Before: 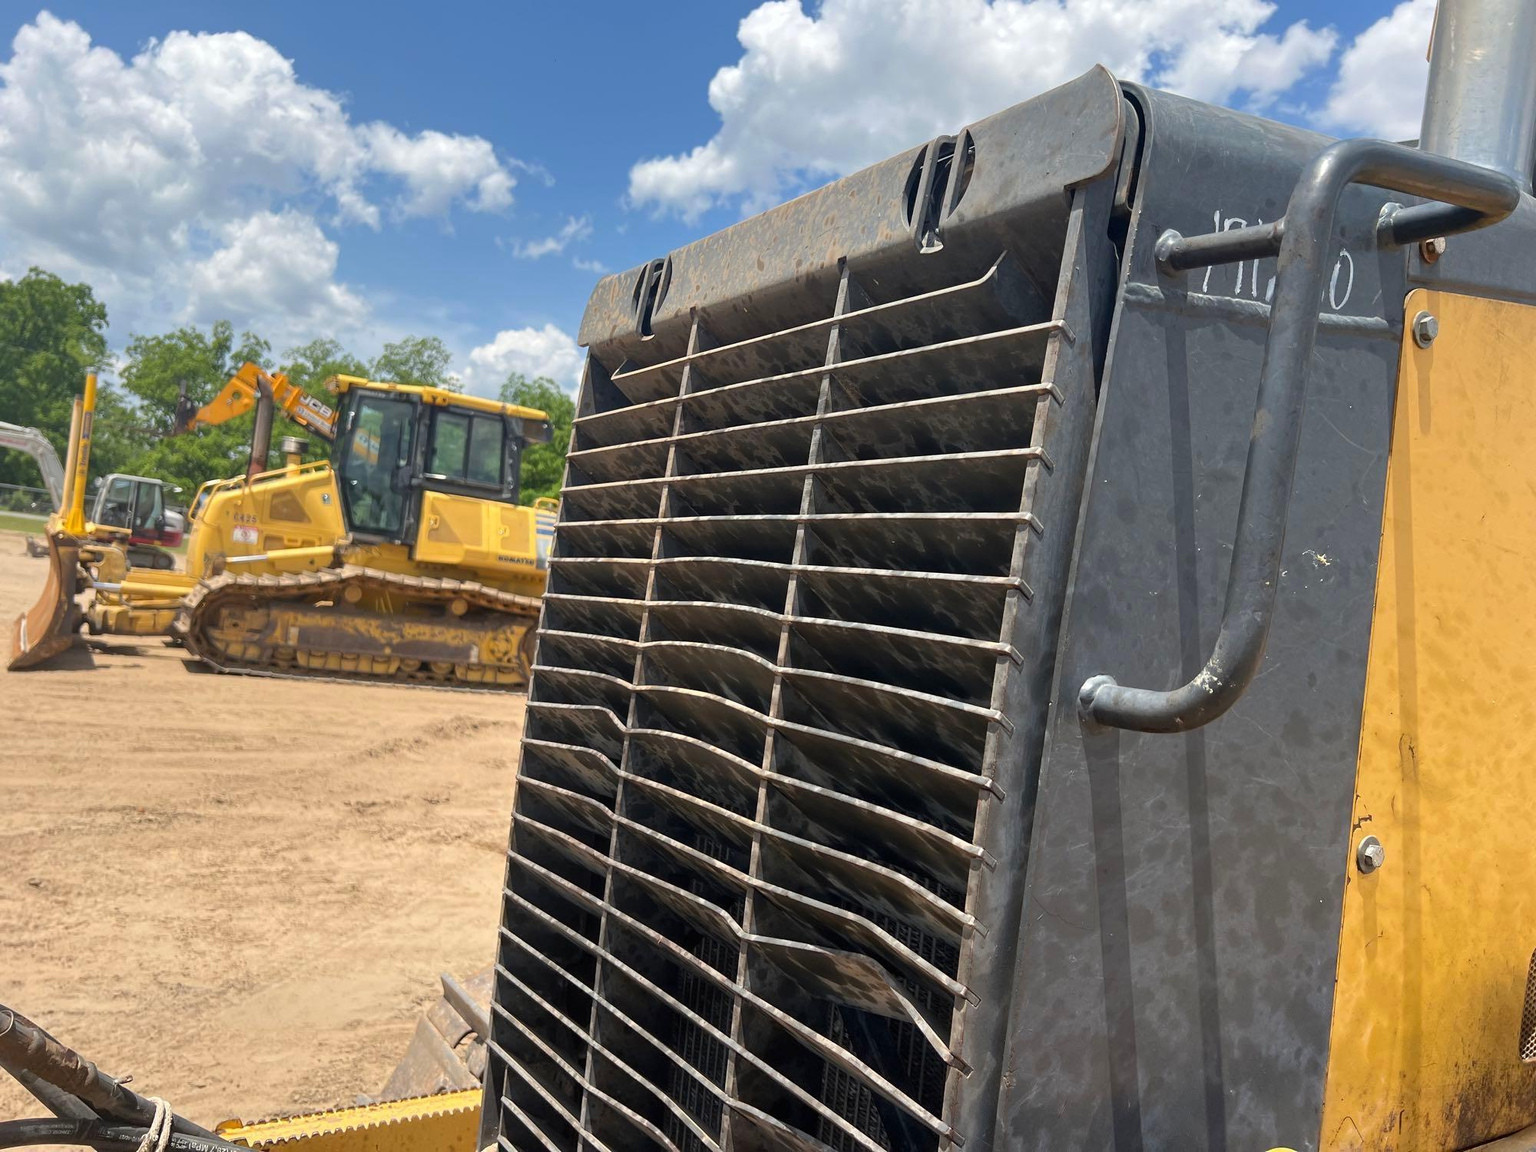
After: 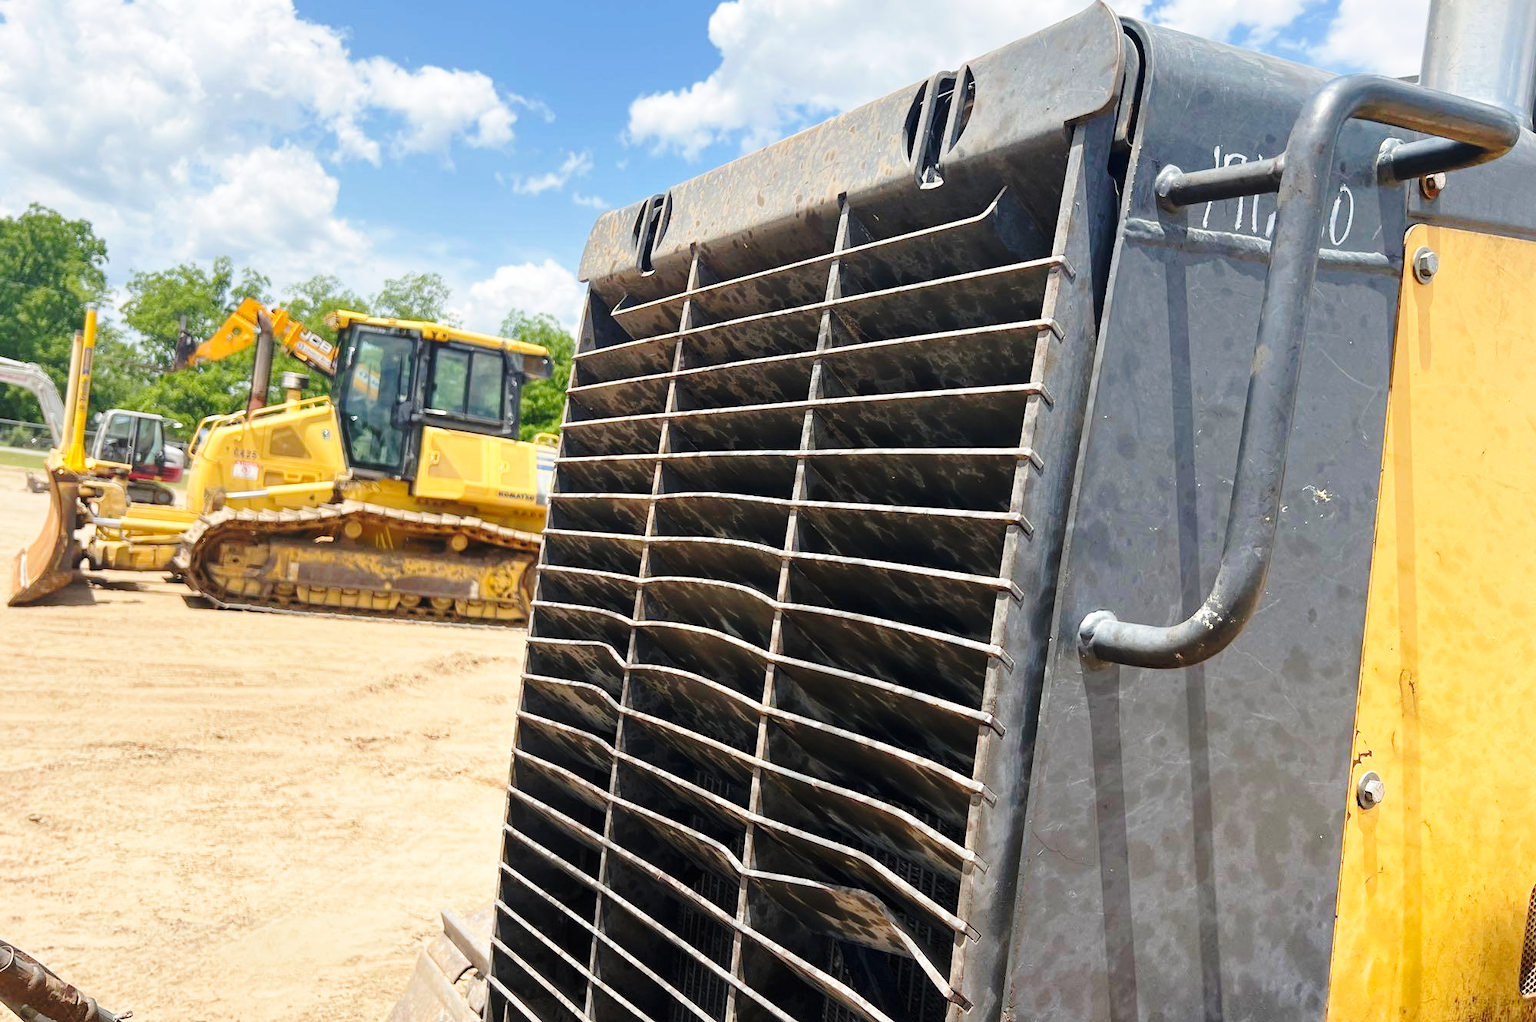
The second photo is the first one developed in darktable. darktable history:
crop and rotate: top 5.609%, bottom 5.609%
base curve: curves: ch0 [(0, 0) (0.036, 0.037) (0.121, 0.228) (0.46, 0.76) (0.859, 0.983) (1, 1)], preserve colors none
